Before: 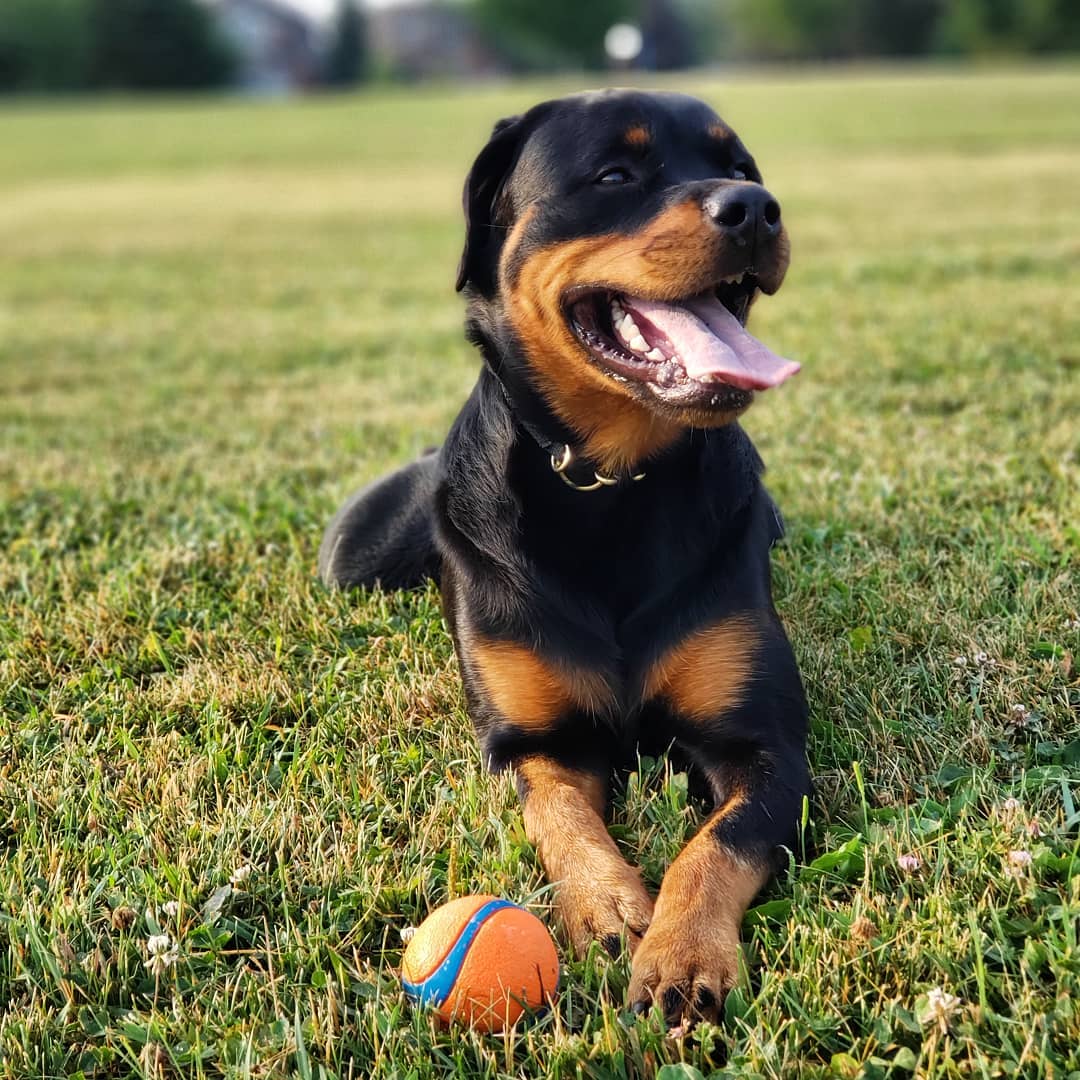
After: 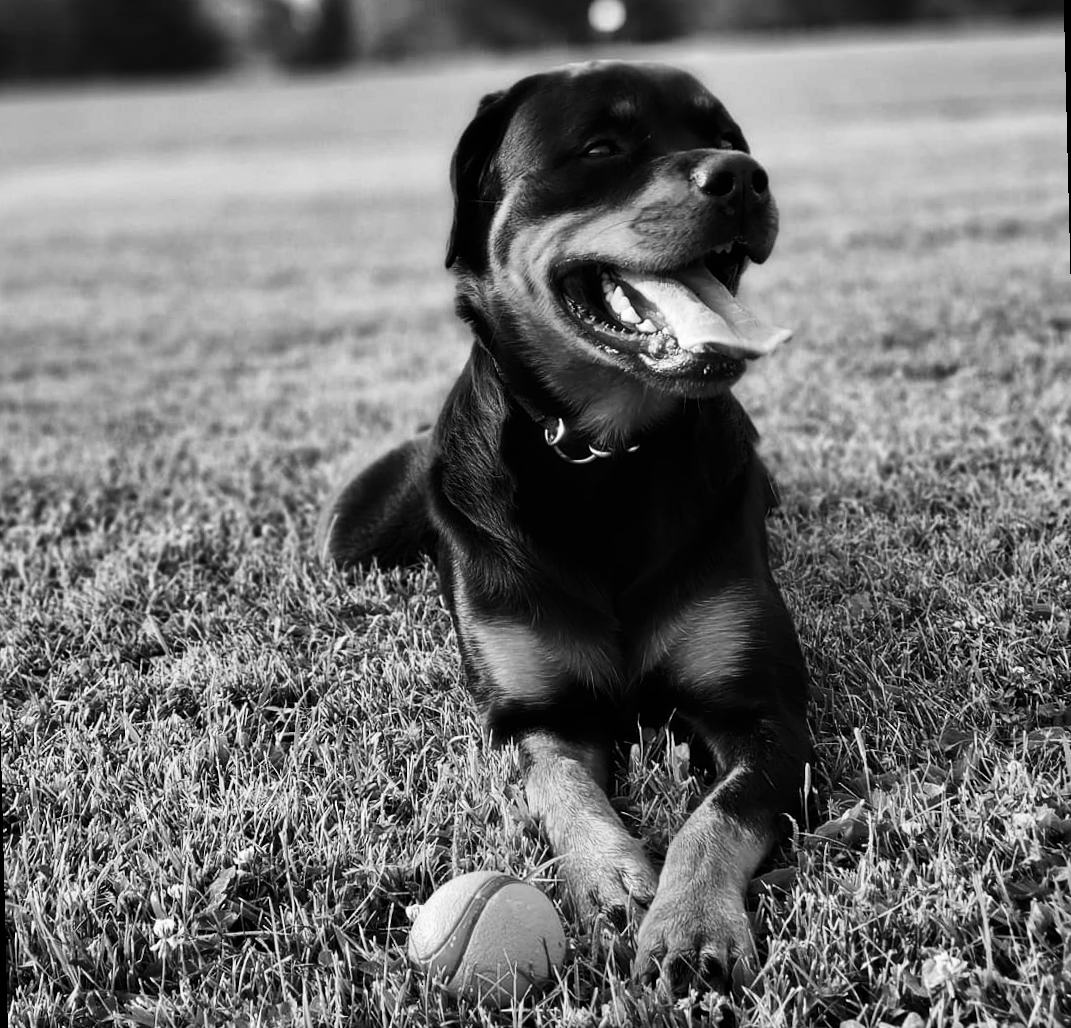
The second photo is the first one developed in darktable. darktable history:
rotate and perspective: rotation -1.42°, crop left 0.016, crop right 0.984, crop top 0.035, crop bottom 0.965
monochrome: on, module defaults
contrast brightness saturation: contrast 0.19, brightness -0.11, saturation 0.21
